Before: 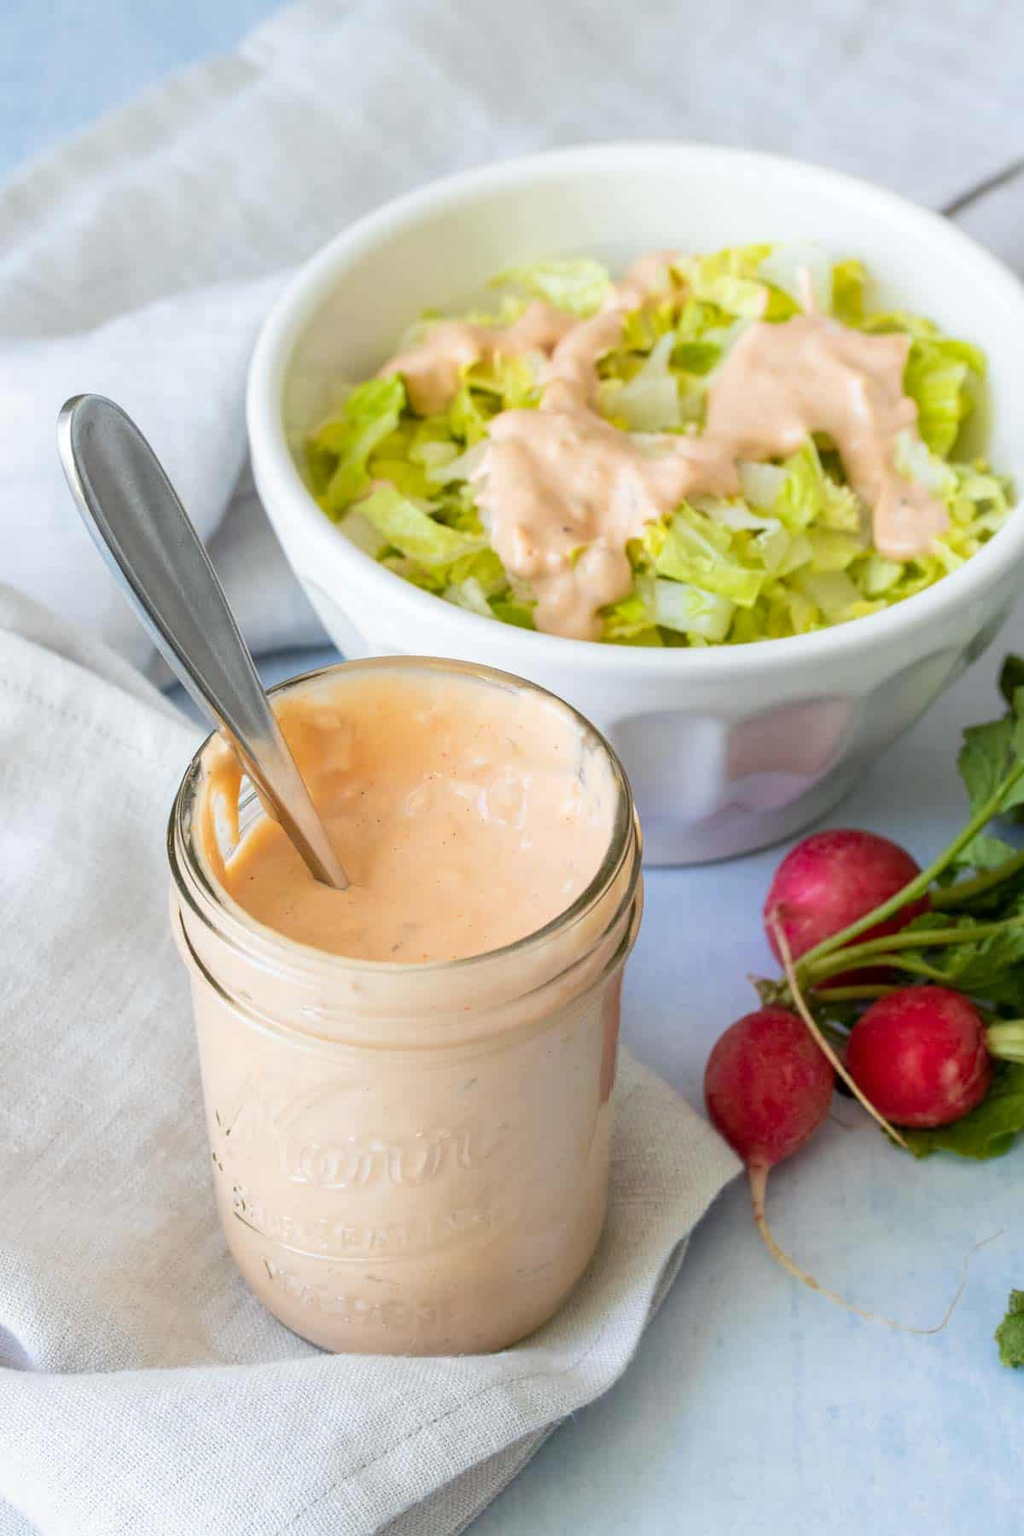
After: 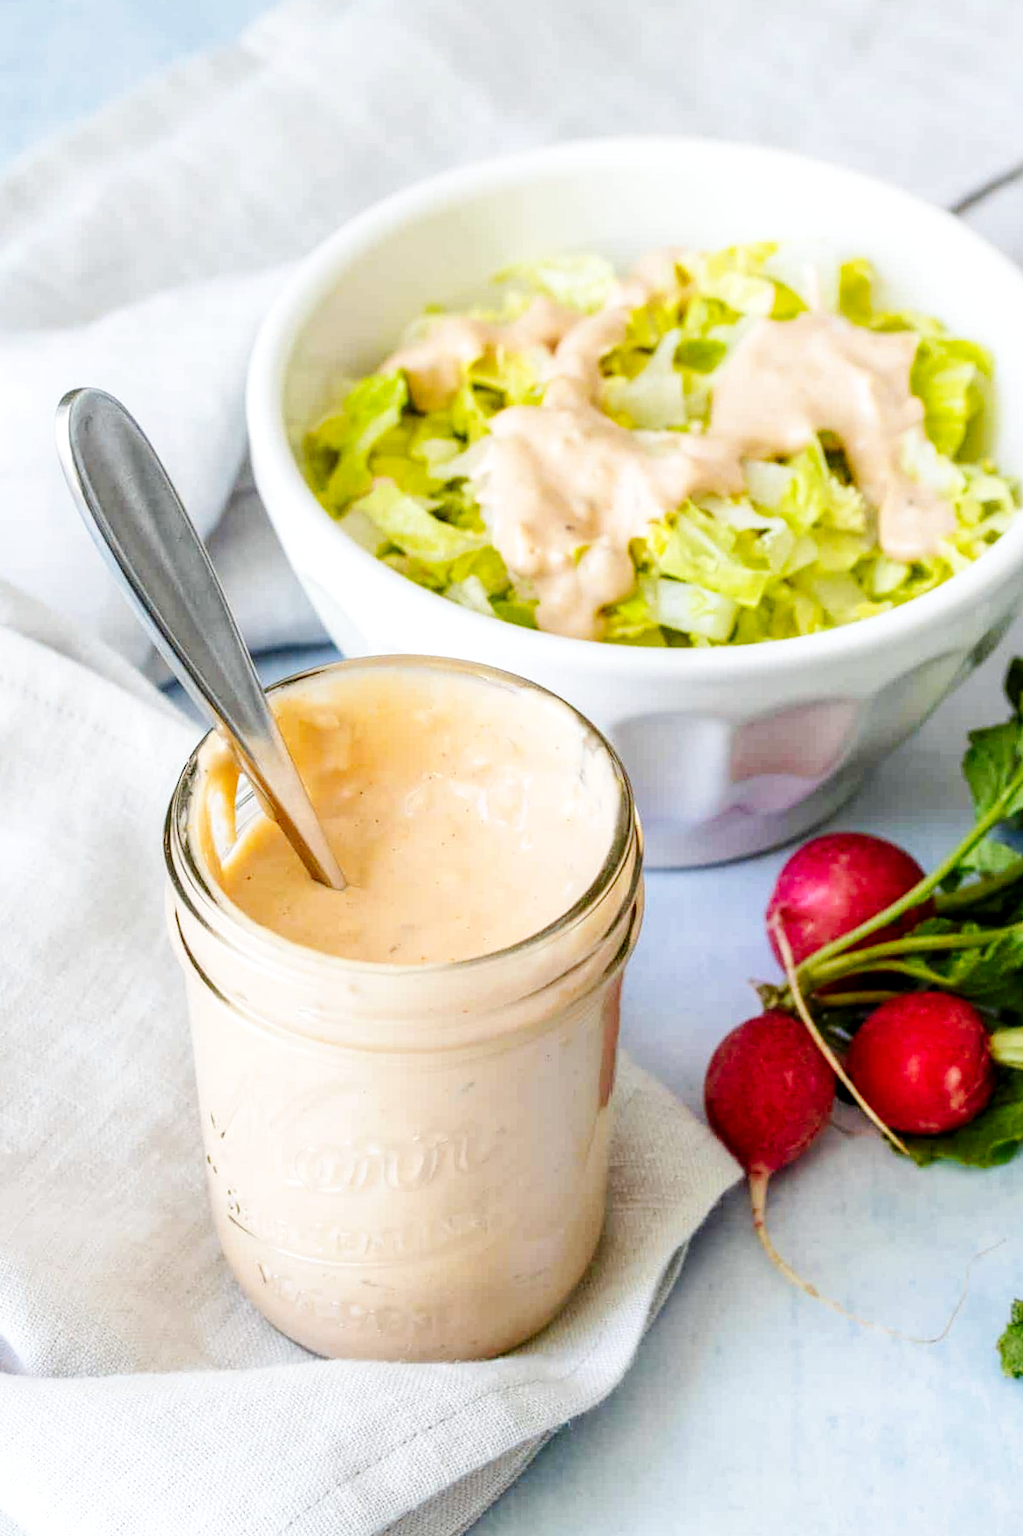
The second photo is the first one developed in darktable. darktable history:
crop and rotate: angle -0.395°
base curve: curves: ch0 [(0, 0) (0.036, 0.025) (0.121, 0.166) (0.206, 0.329) (0.605, 0.79) (1, 1)], preserve colors none
local contrast: detail 130%
